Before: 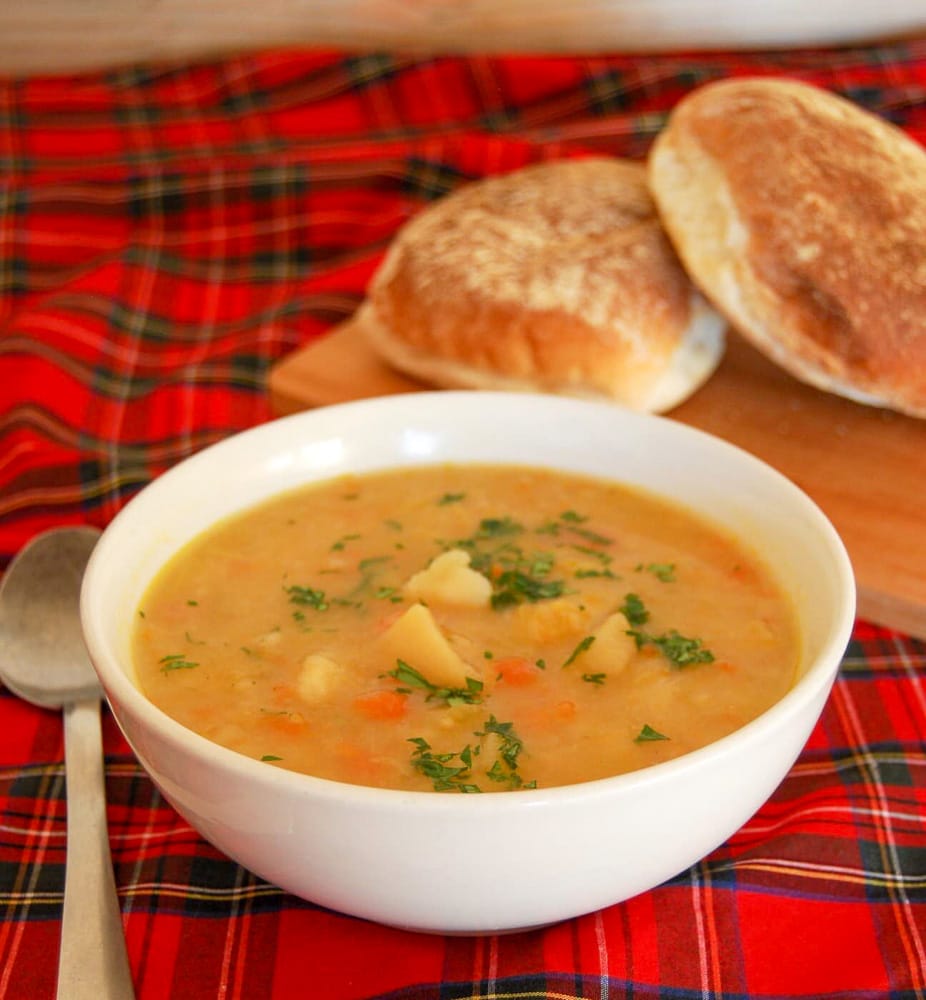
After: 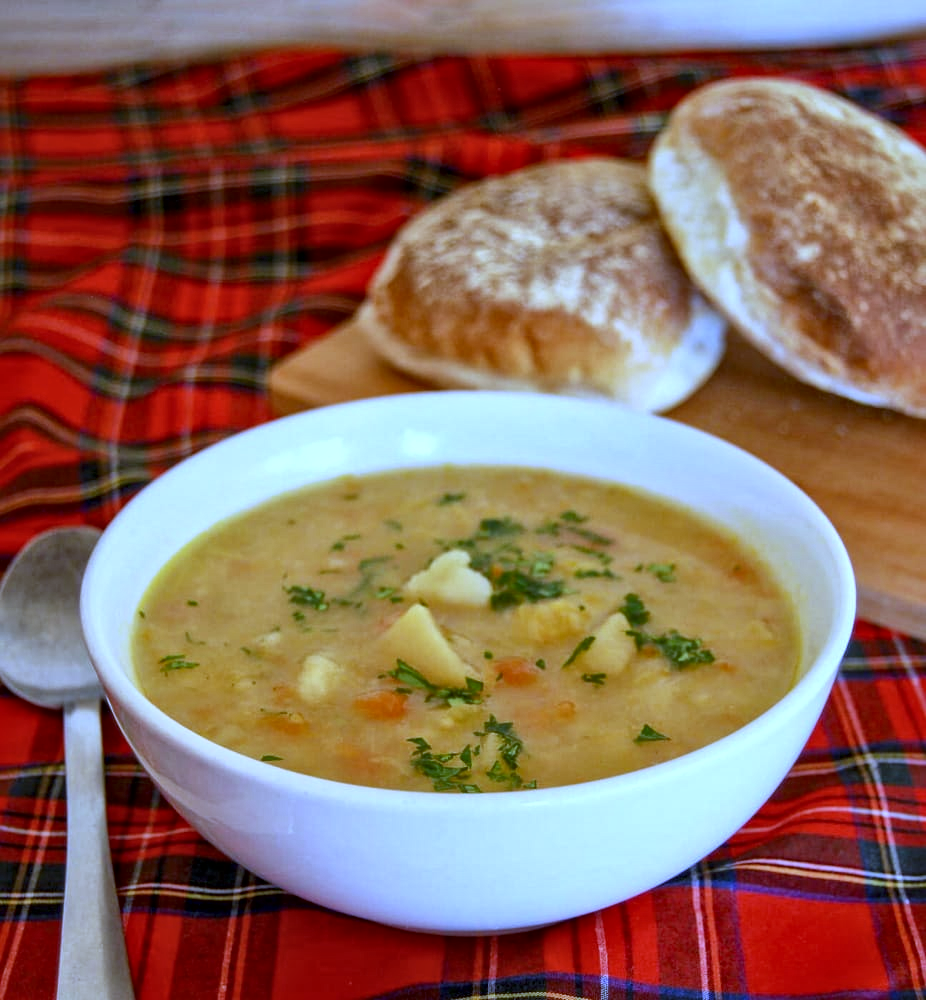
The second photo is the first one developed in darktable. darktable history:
local contrast: mode bilateral grid, contrast 20, coarseness 19, detail 163%, midtone range 0.2
white balance: red 0.766, blue 1.537
